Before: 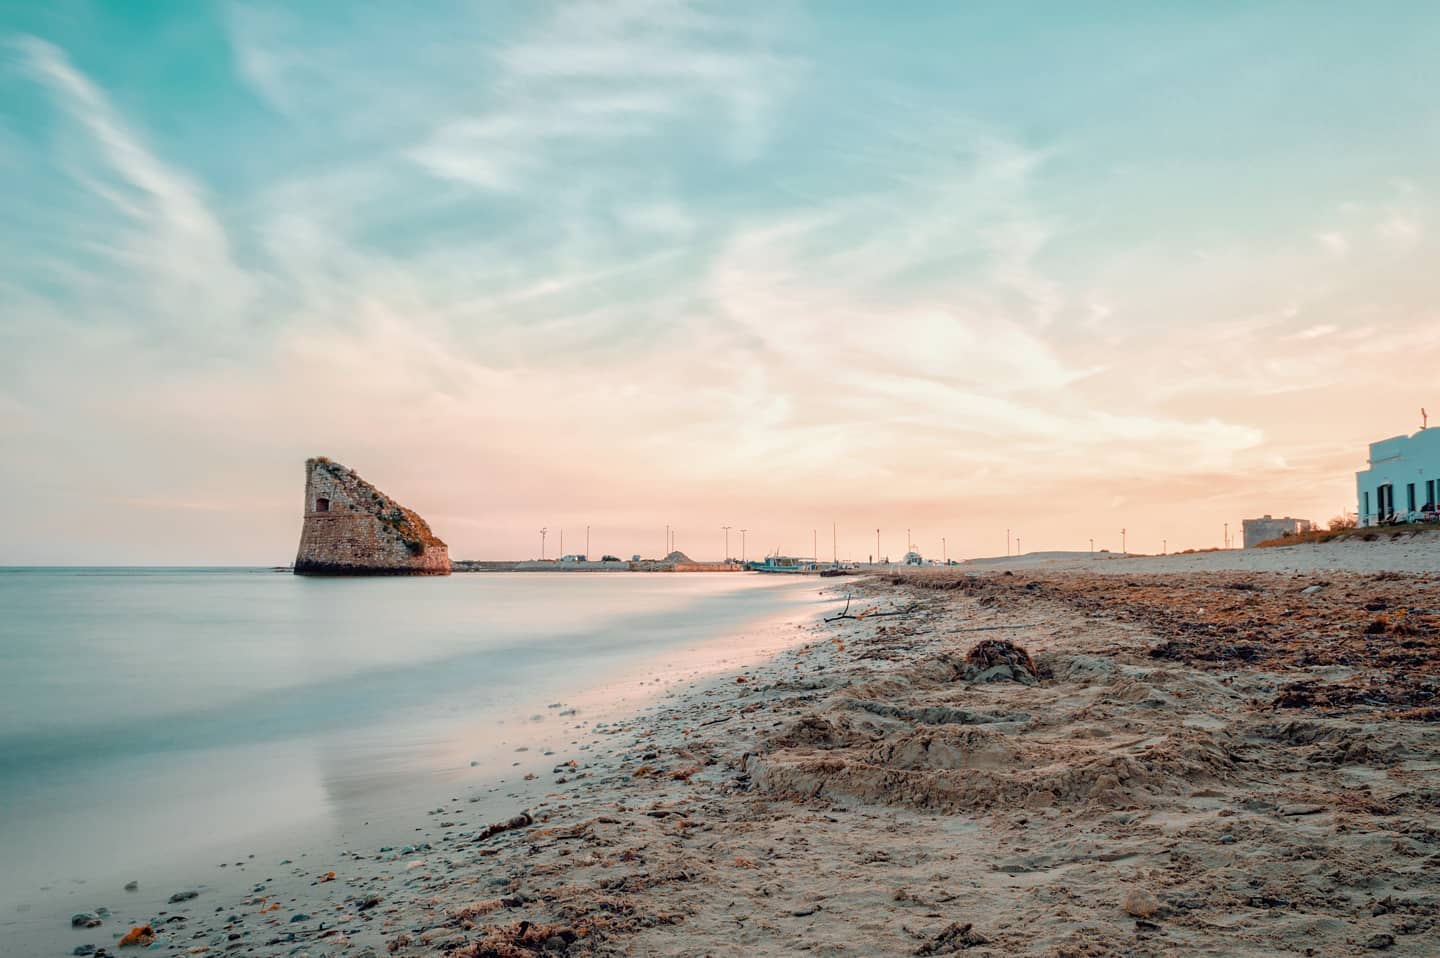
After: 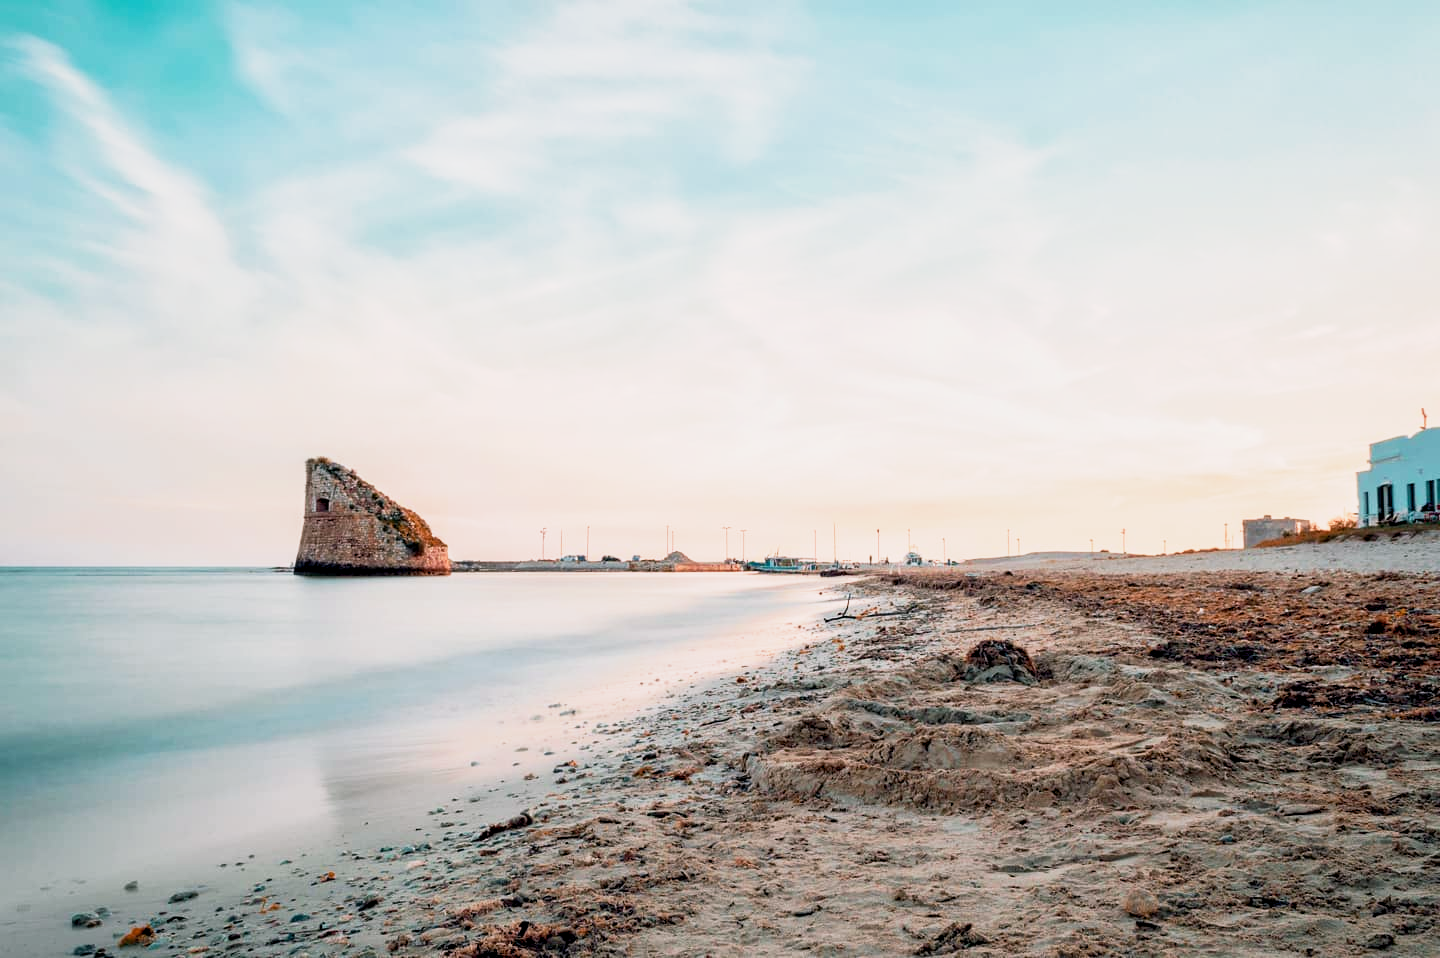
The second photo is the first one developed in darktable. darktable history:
color balance rgb: shadows lift › luminance -9.647%, highlights gain › chroma 1.467%, highlights gain › hue 312.55°, global offset › luminance -0.485%, perceptual saturation grading › global saturation 0.354%, perceptual brilliance grading › highlights 5.147%, perceptual brilliance grading › shadows -9.524%, global vibrance 20%
base curve: curves: ch0 [(0, 0) (0.088, 0.125) (0.176, 0.251) (0.354, 0.501) (0.613, 0.749) (1, 0.877)], preserve colors none
